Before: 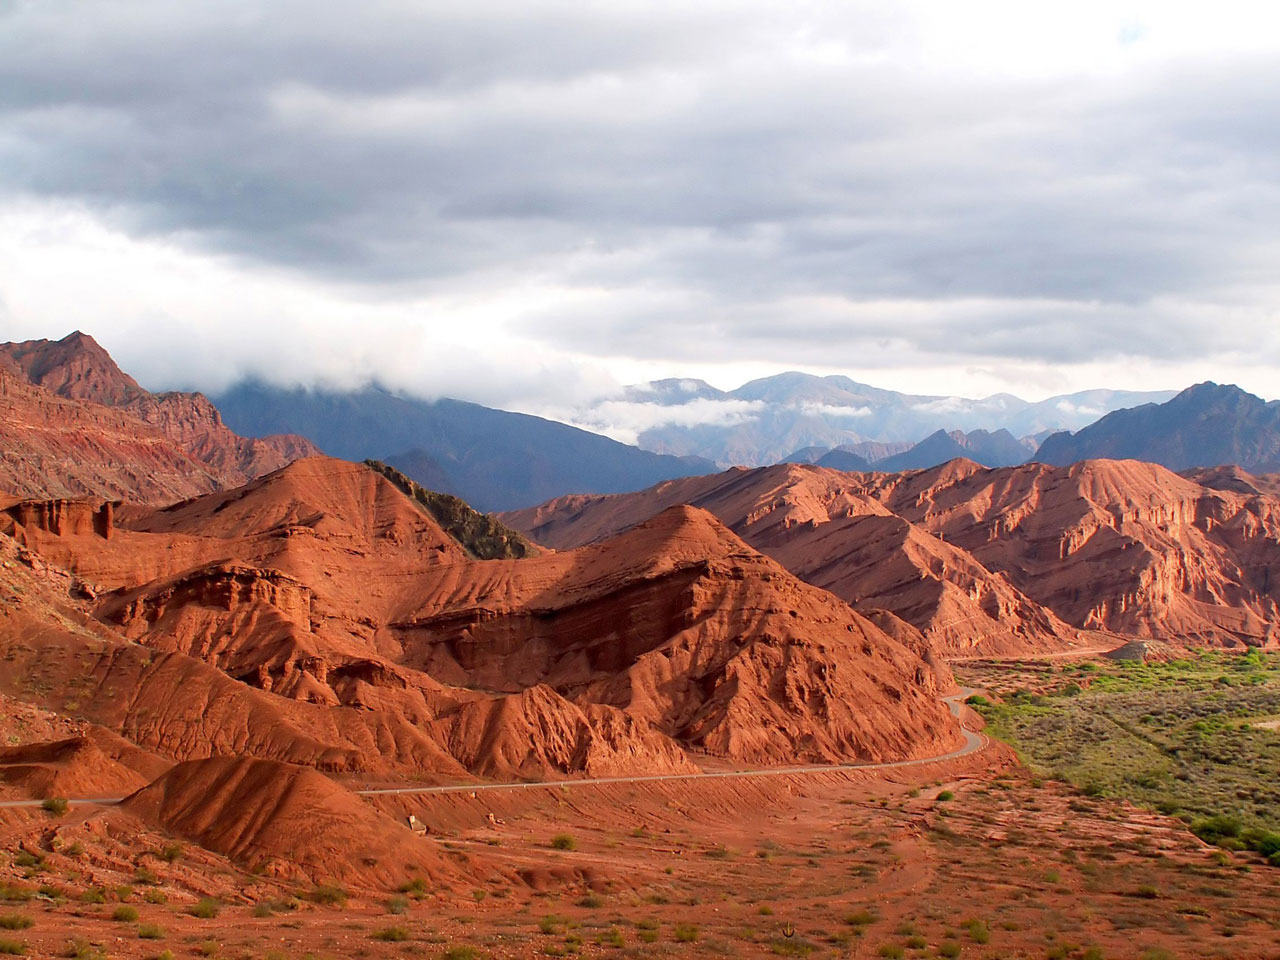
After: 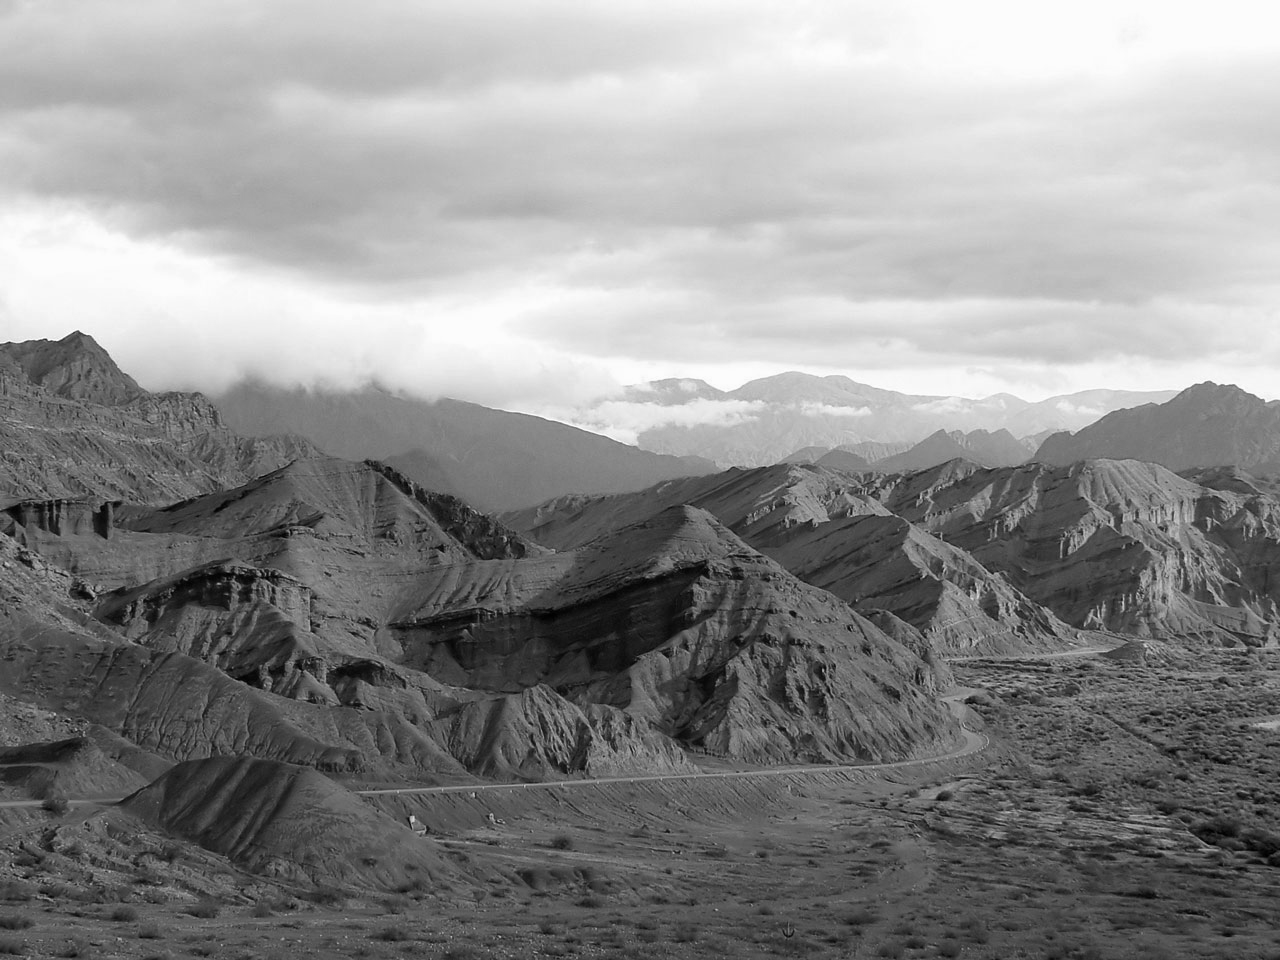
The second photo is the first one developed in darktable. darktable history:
color calibration: output gray [0.253, 0.26, 0.487, 0], illuminant as shot in camera, x 0.358, y 0.373, temperature 4628.91 K
